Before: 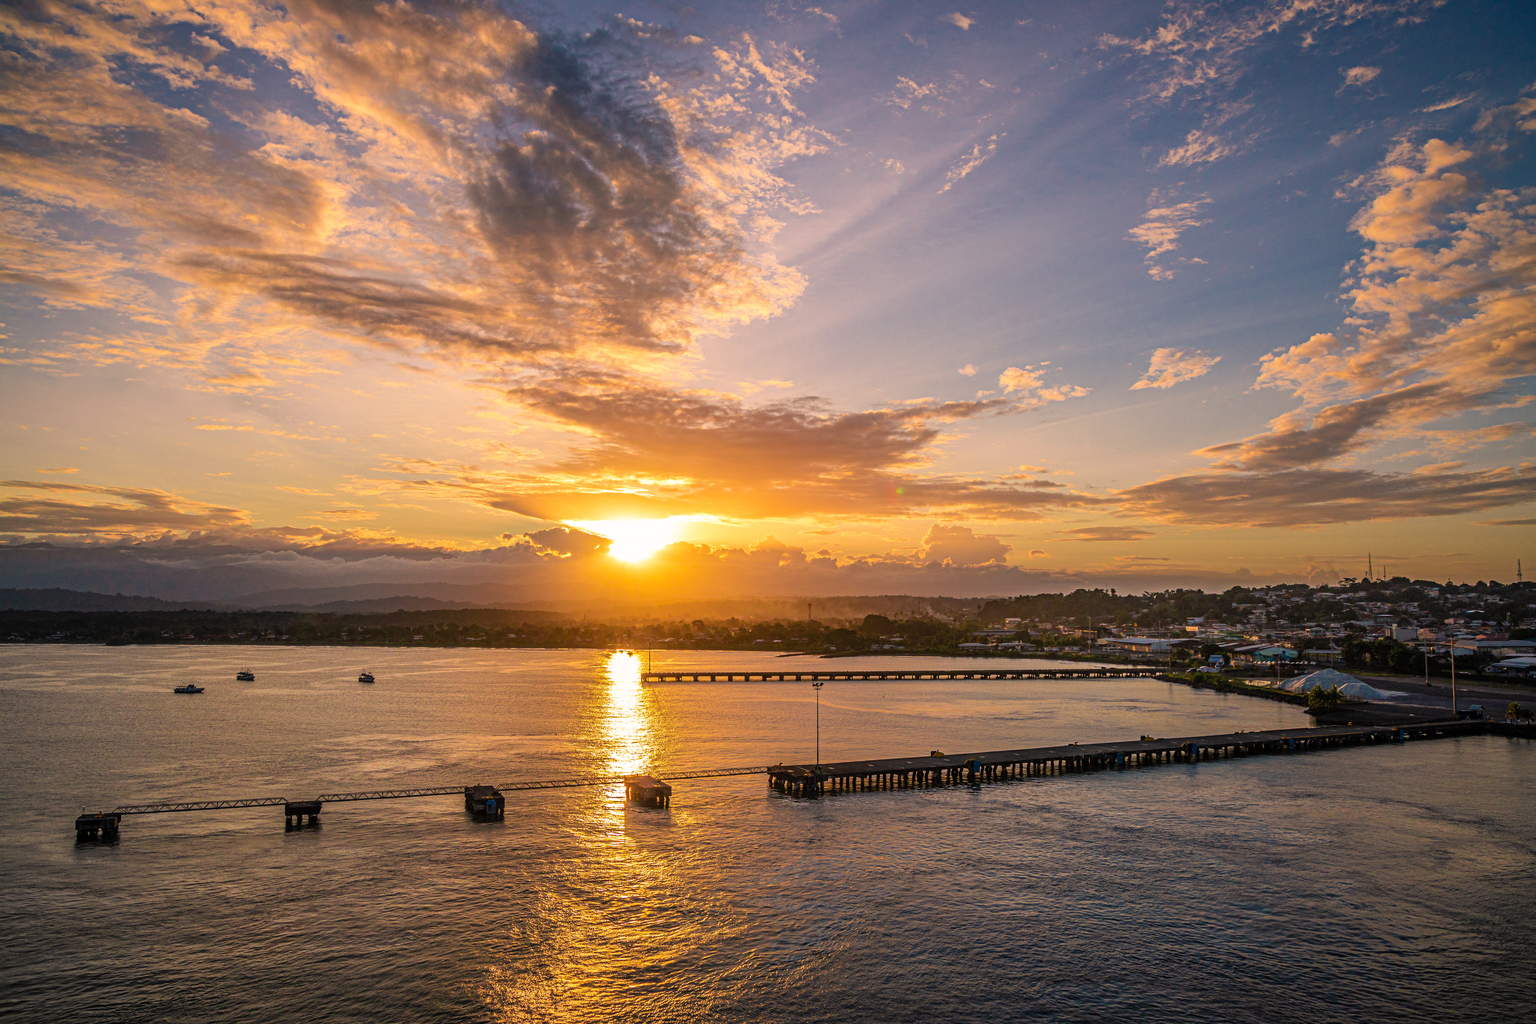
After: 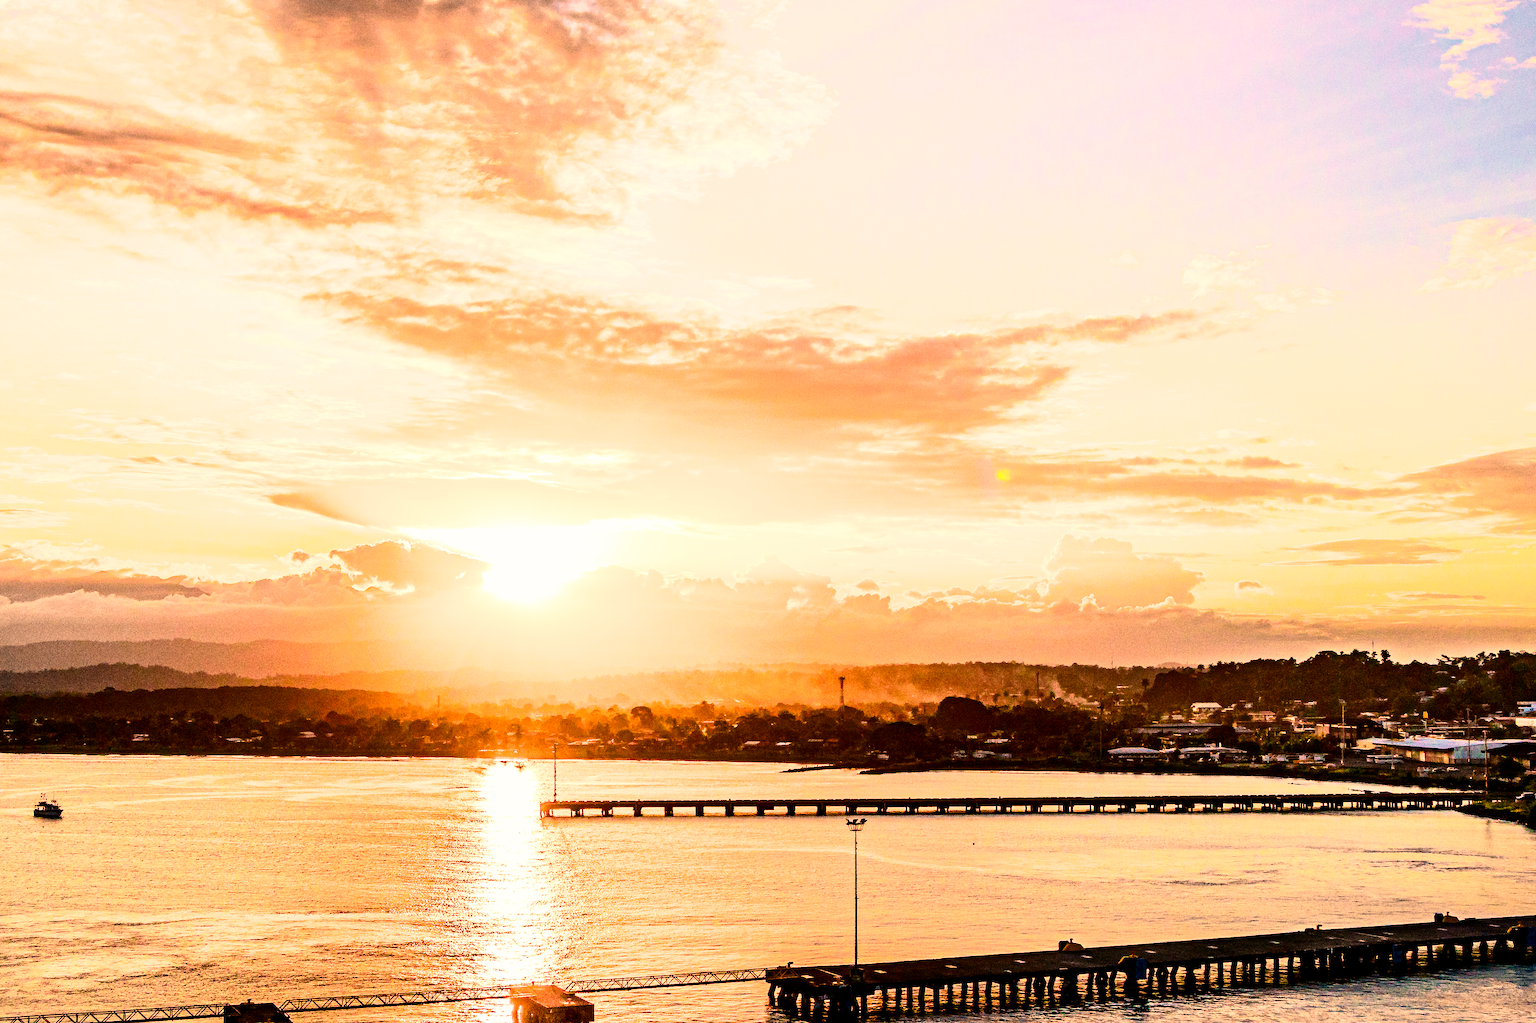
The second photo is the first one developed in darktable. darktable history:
tone curve: curves: ch0 [(0, 0) (0.389, 0.458) (0.745, 0.82) (0.849, 0.917) (0.919, 0.969) (1, 1)]; ch1 [(0, 0) (0.437, 0.404) (0.5, 0.5) (0.529, 0.55) (0.58, 0.6) (0.616, 0.649) (1, 1)]; ch2 [(0, 0) (0.442, 0.428) (0.5, 0.5) (0.525, 0.543) (0.585, 0.62) (1, 1)], color space Lab, independent channels, preserve colors none
crop and rotate: left 22.13%, top 22.054%, right 22.026%, bottom 22.102%
contrast brightness saturation: contrast 0.28
color correction: saturation 1.11
exposure: exposure 0.766 EV, compensate highlight preservation false
white balance: red 1.045, blue 0.932
color balance rgb: perceptual saturation grading › global saturation 20%, perceptual saturation grading › highlights -25%, perceptual saturation grading › shadows 25%
filmic rgb: black relative exposure -5 EV, white relative exposure 3.5 EV, hardness 3.19, contrast 1.4, highlights saturation mix -50%
